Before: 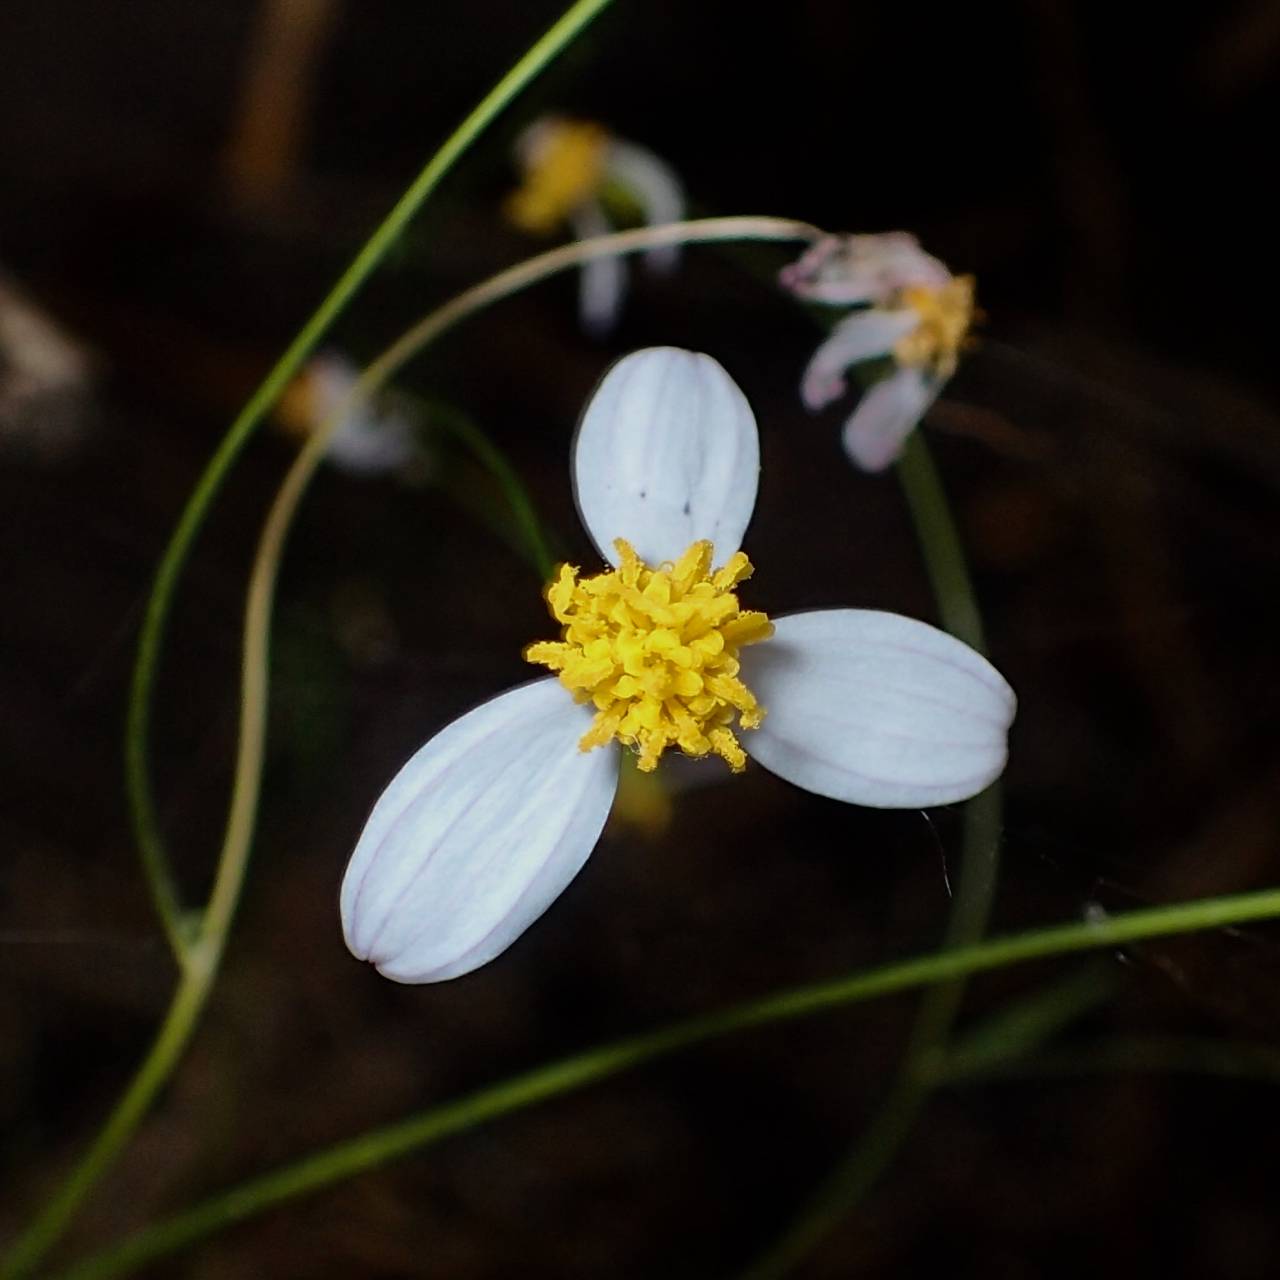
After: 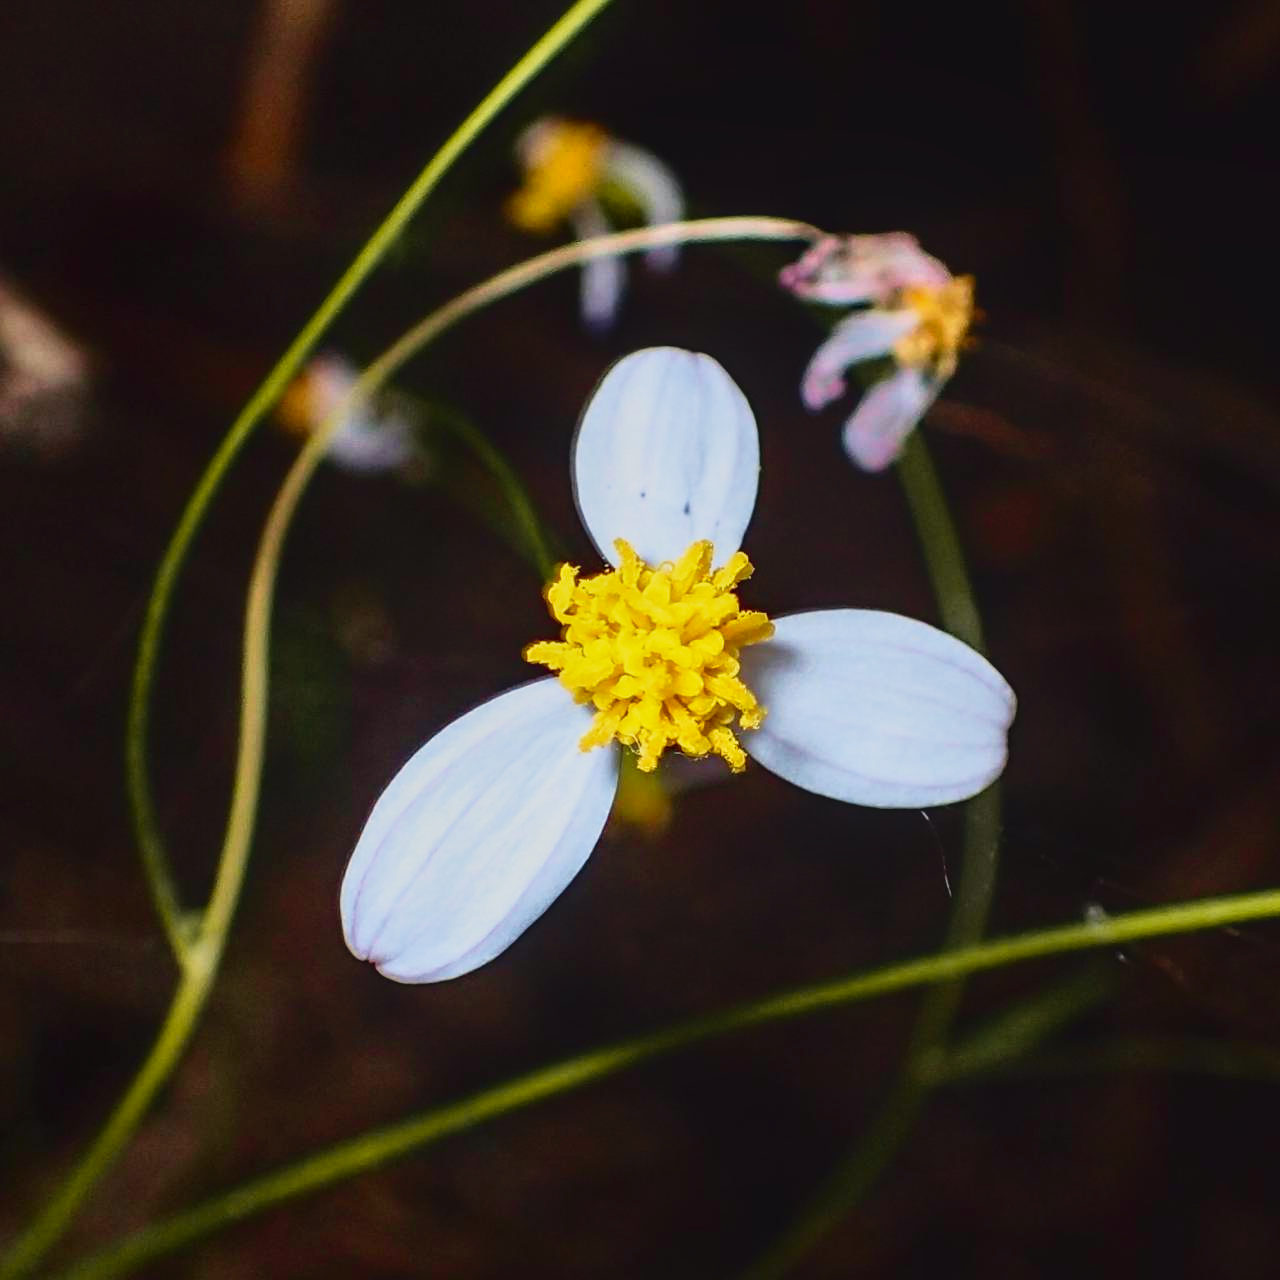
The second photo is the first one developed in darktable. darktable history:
local contrast: on, module defaults
tone curve: curves: ch0 [(0, 0.036) (0.119, 0.115) (0.461, 0.479) (0.715, 0.767) (0.817, 0.865) (1, 0.998)]; ch1 [(0, 0) (0.377, 0.416) (0.44, 0.461) (0.487, 0.49) (0.514, 0.525) (0.538, 0.561) (0.67, 0.713) (1, 1)]; ch2 [(0, 0) (0.38, 0.405) (0.463, 0.445) (0.492, 0.486) (0.529, 0.533) (0.578, 0.59) (0.653, 0.698) (1, 1)], color space Lab, independent channels, preserve colors none
base curve: curves: ch0 [(0, 0) (0.088, 0.125) (0.176, 0.251) (0.354, 0.501) (0.613, 0.749) (1, 0.877)], preserve colors none
velvia: on, module defaults
